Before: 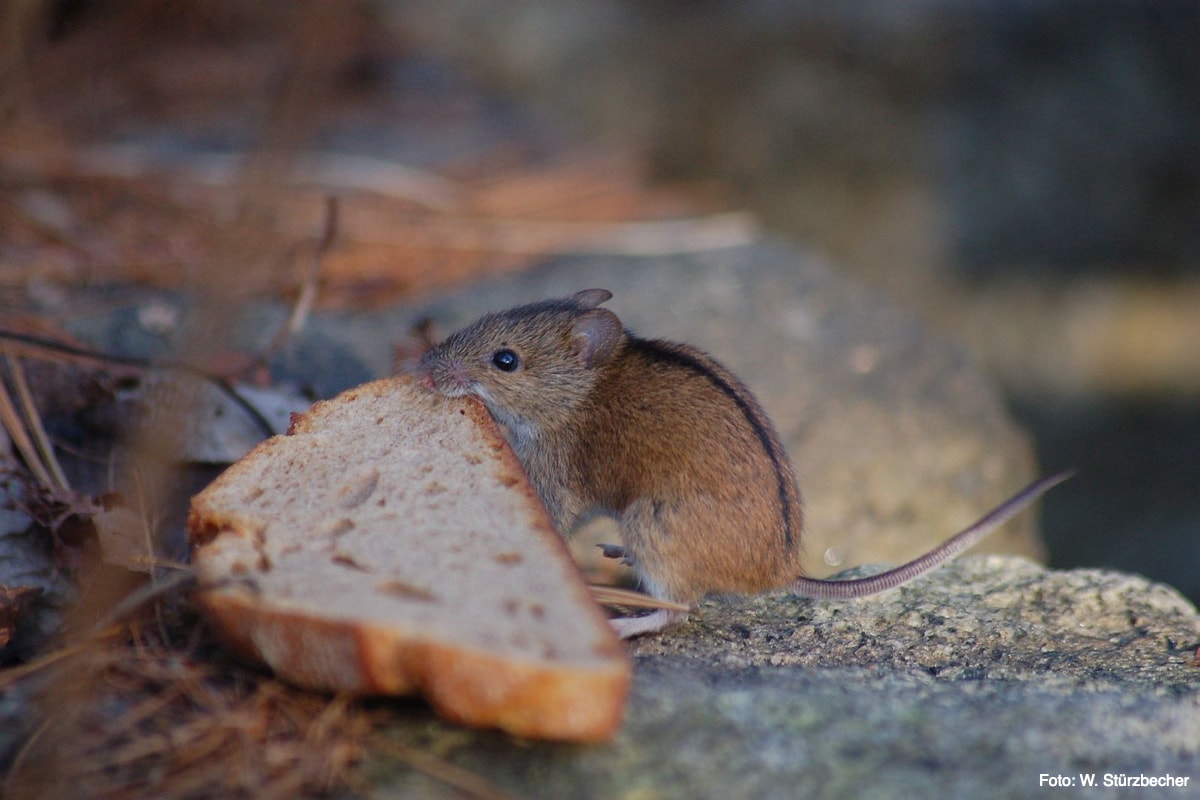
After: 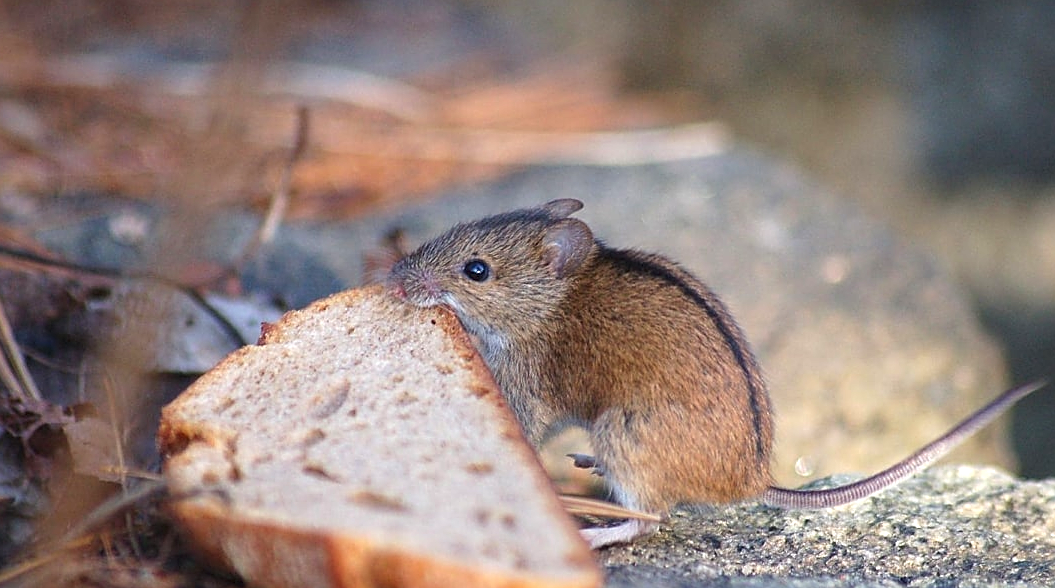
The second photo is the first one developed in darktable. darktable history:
exposure: black level correction -0.001, exposure 0.9 EV, compensate exposure bias true, compensate highlight preservation false
crop and rotate: left 2.425%, top 11.305%, right 9.6%, bottom 15.08%
local contrast: highlights 100%, shadows 100%, detail 120%, midtone range 0.2
sharpen: on, module defaults
